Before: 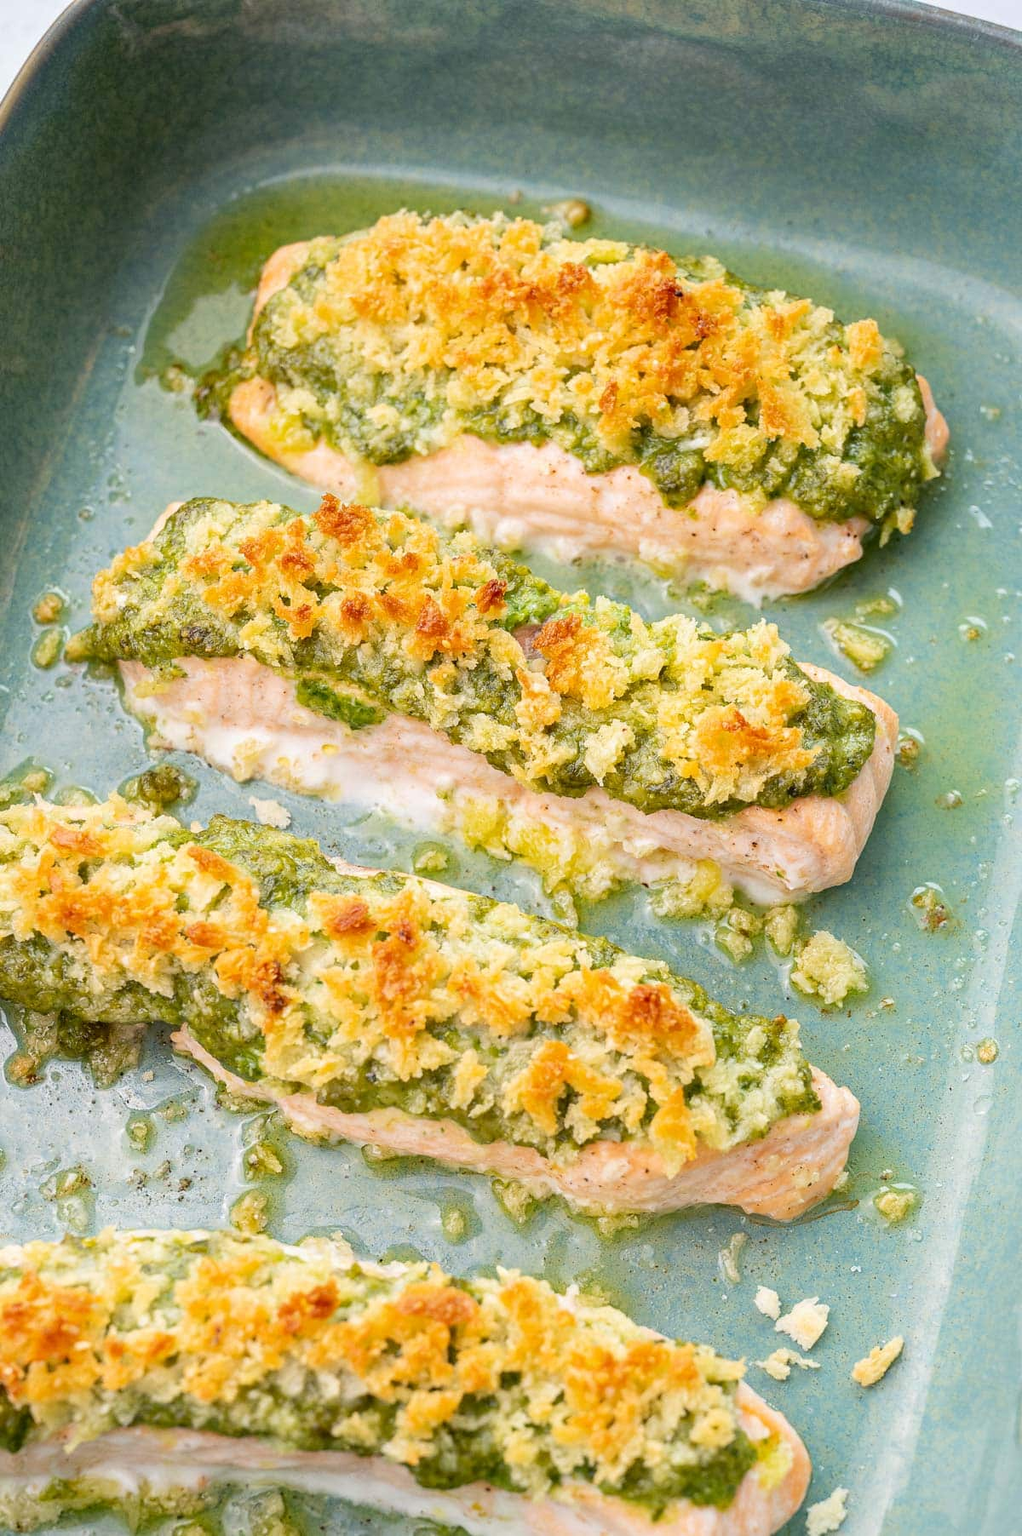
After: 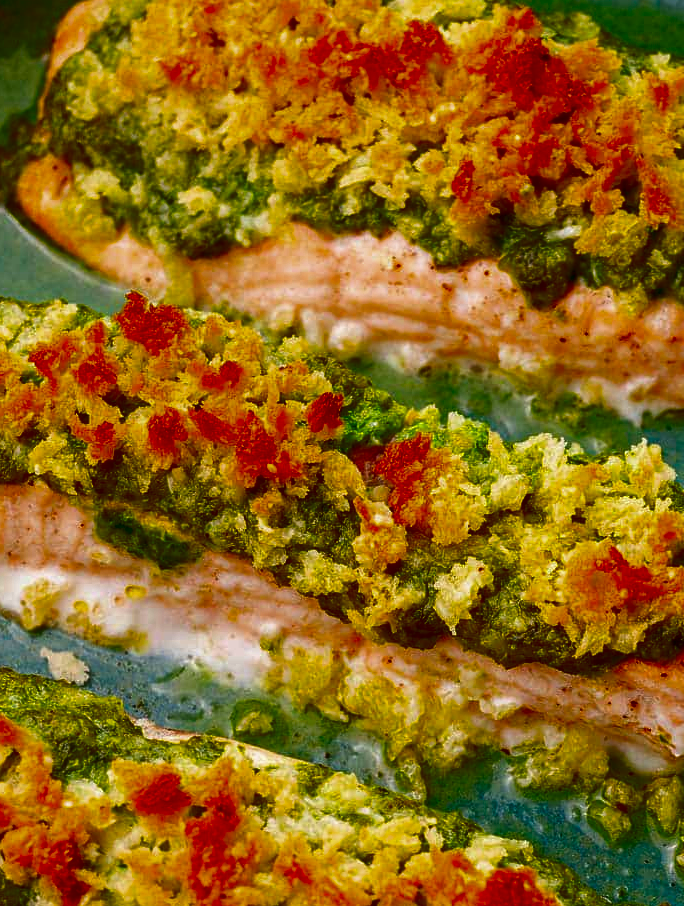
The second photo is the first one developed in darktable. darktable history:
contrast brightness saturation: brightness -0.98, saturation 0.982
crop: left 21.047%, top 15.971%, right 21.875%, bottom 33.76%
